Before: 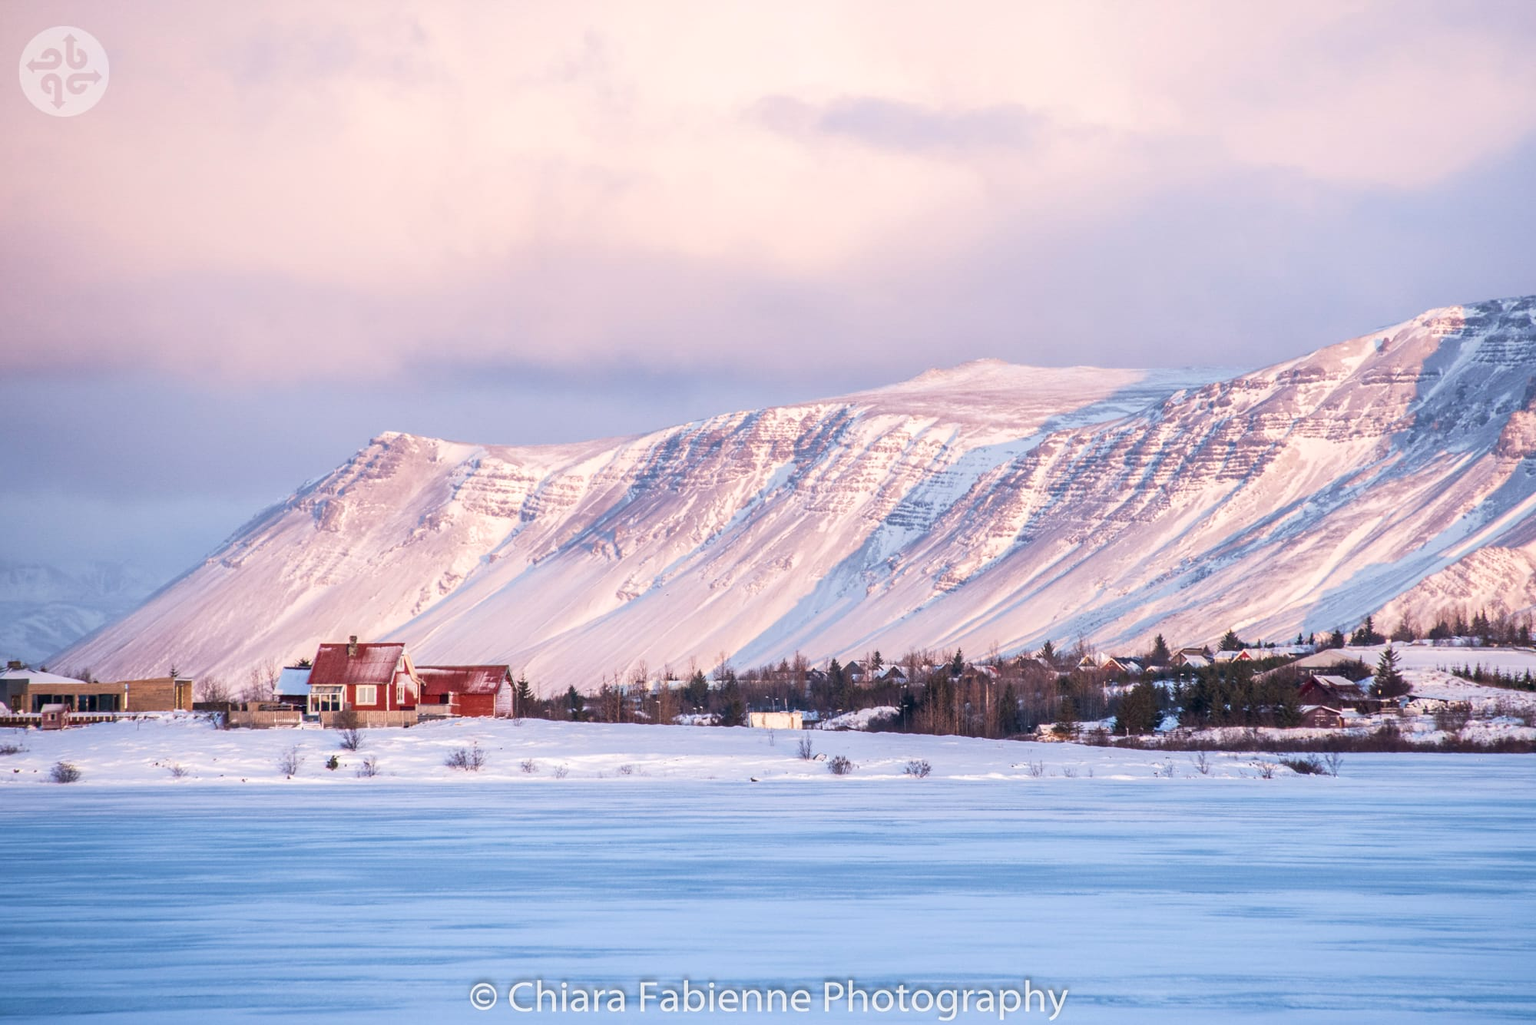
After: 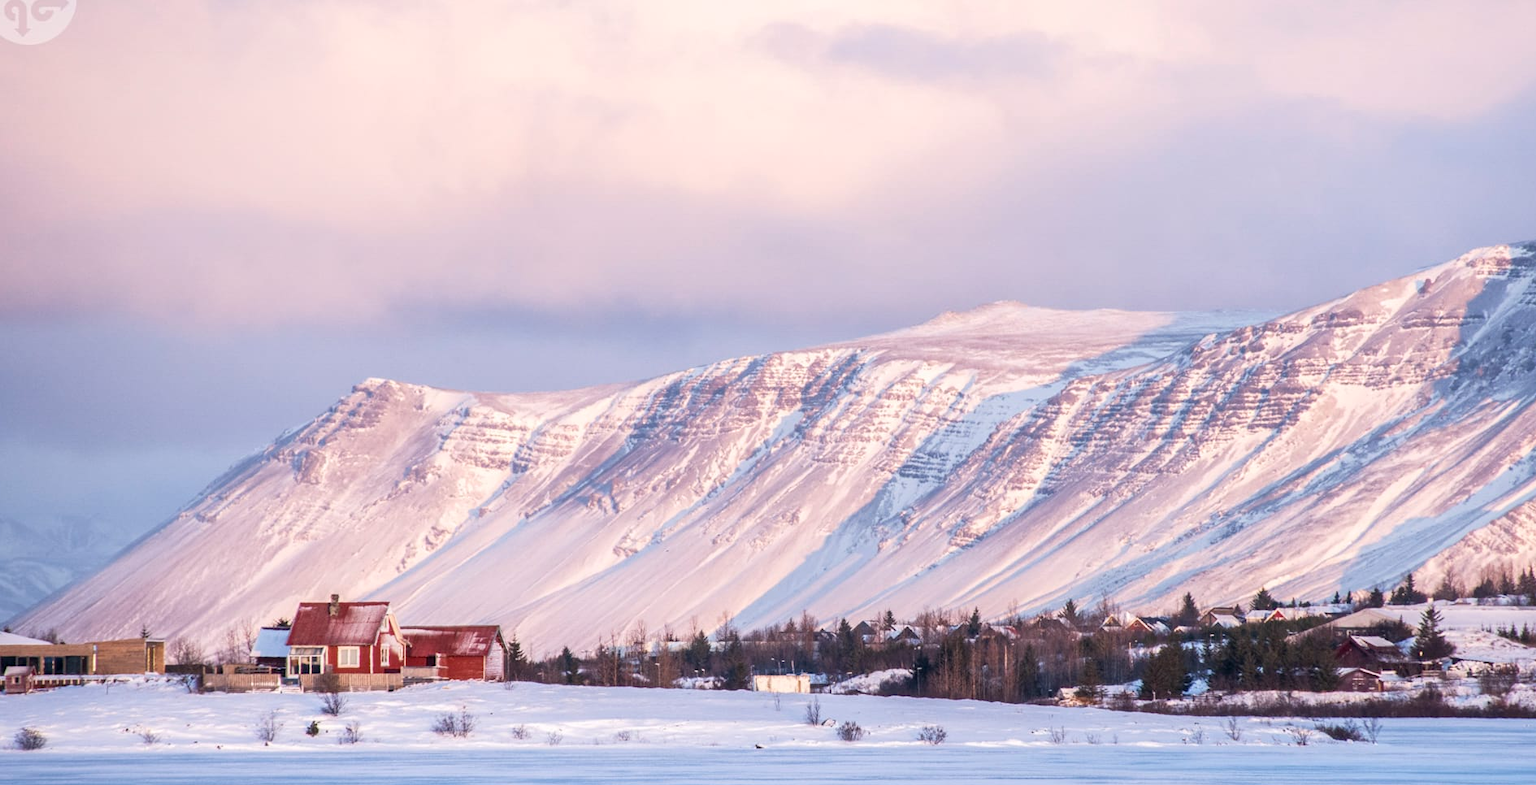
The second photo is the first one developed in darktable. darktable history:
crop: left 2.412%, top 7.285%, right 3.058%, bottom 20.254%
